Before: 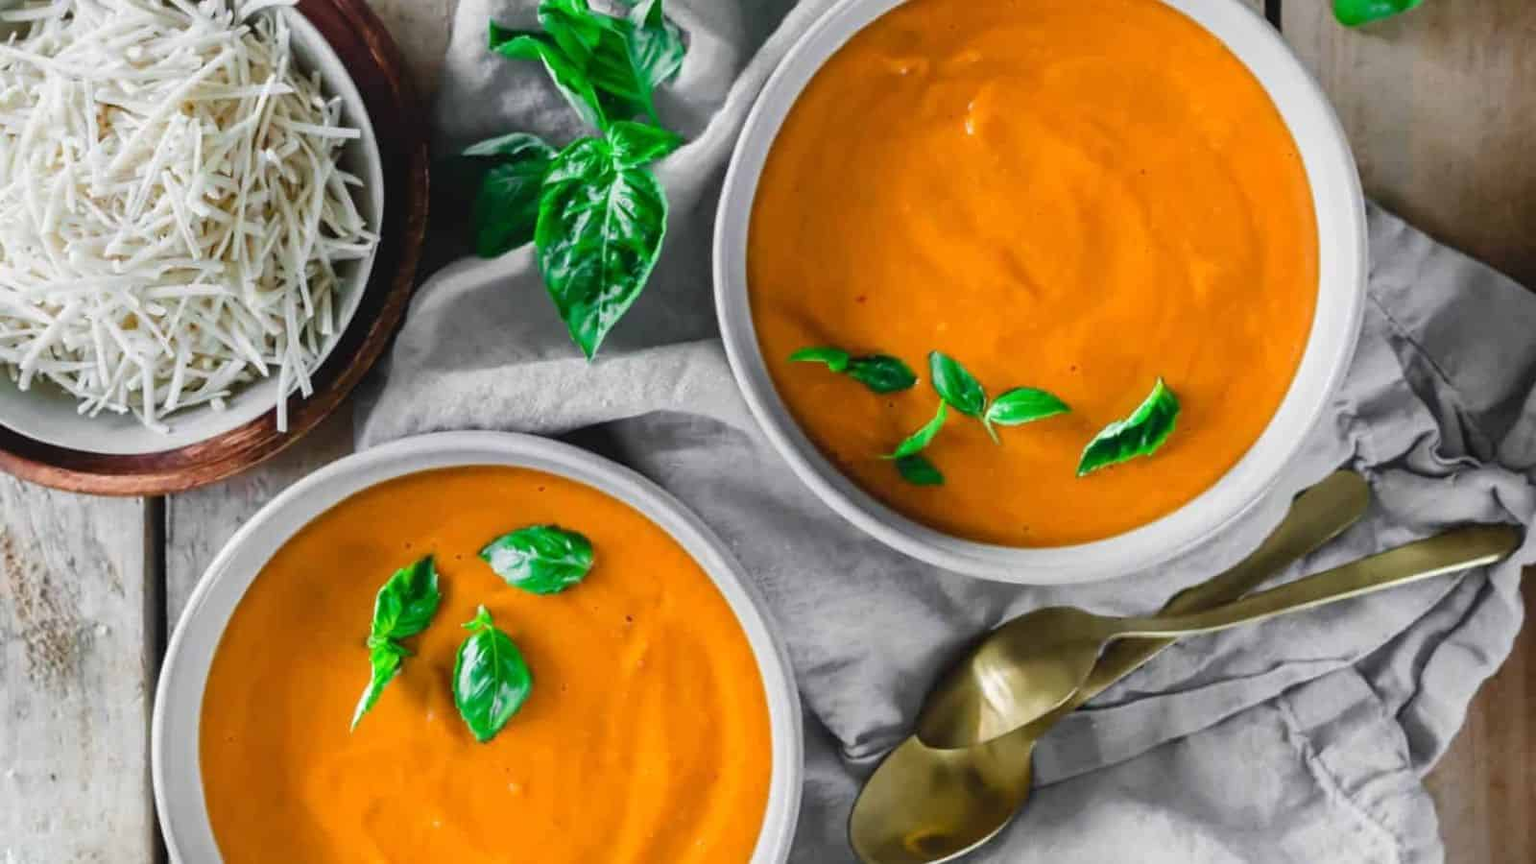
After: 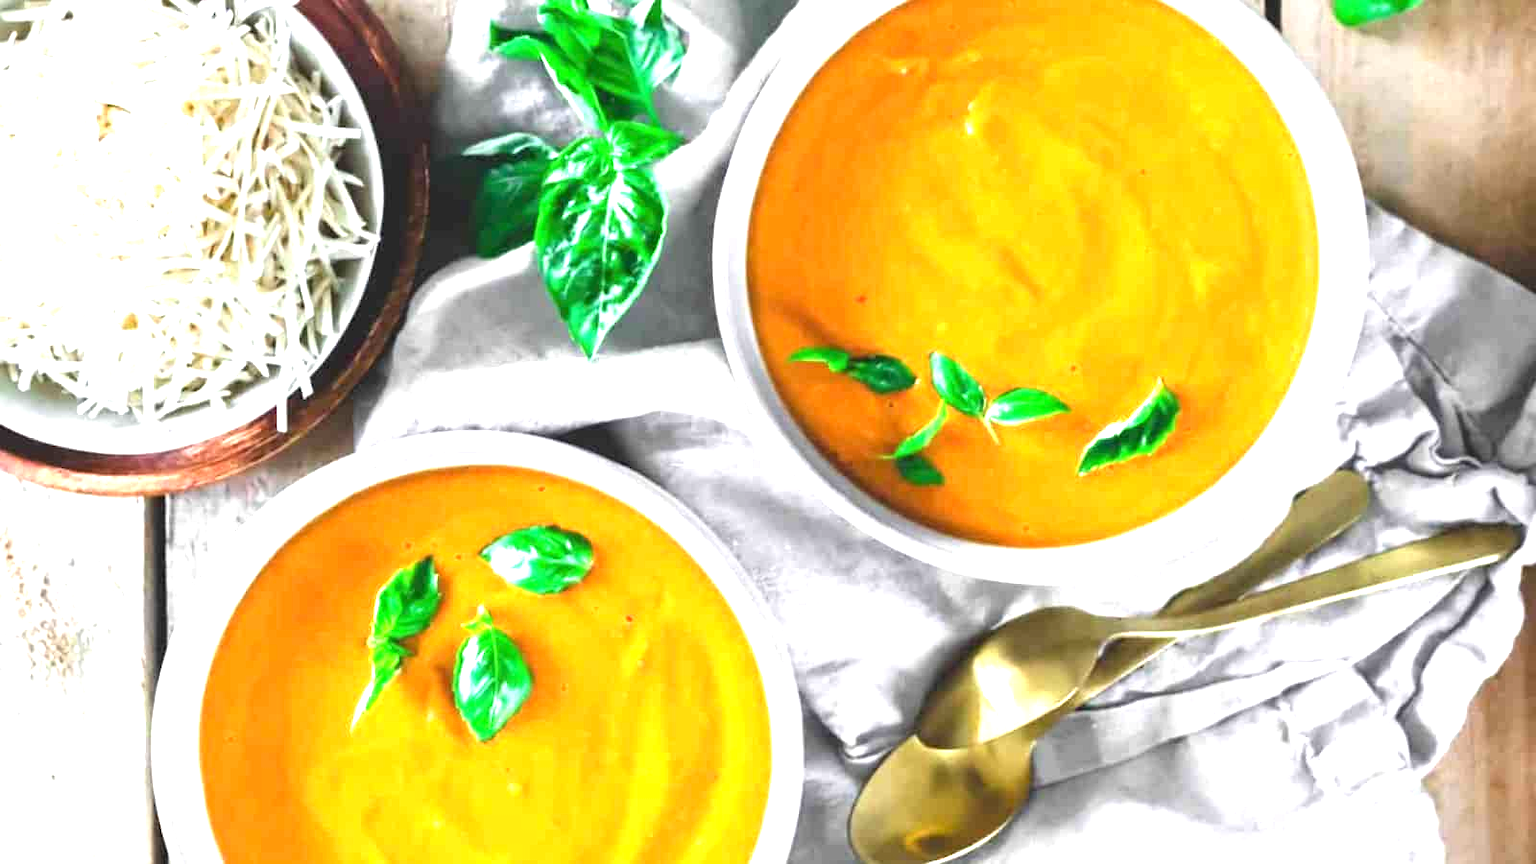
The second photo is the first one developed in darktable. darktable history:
exposure: black level correction 0, exposure 1.743 EV, compensate exposure bias true, compensate highlight preservation false
